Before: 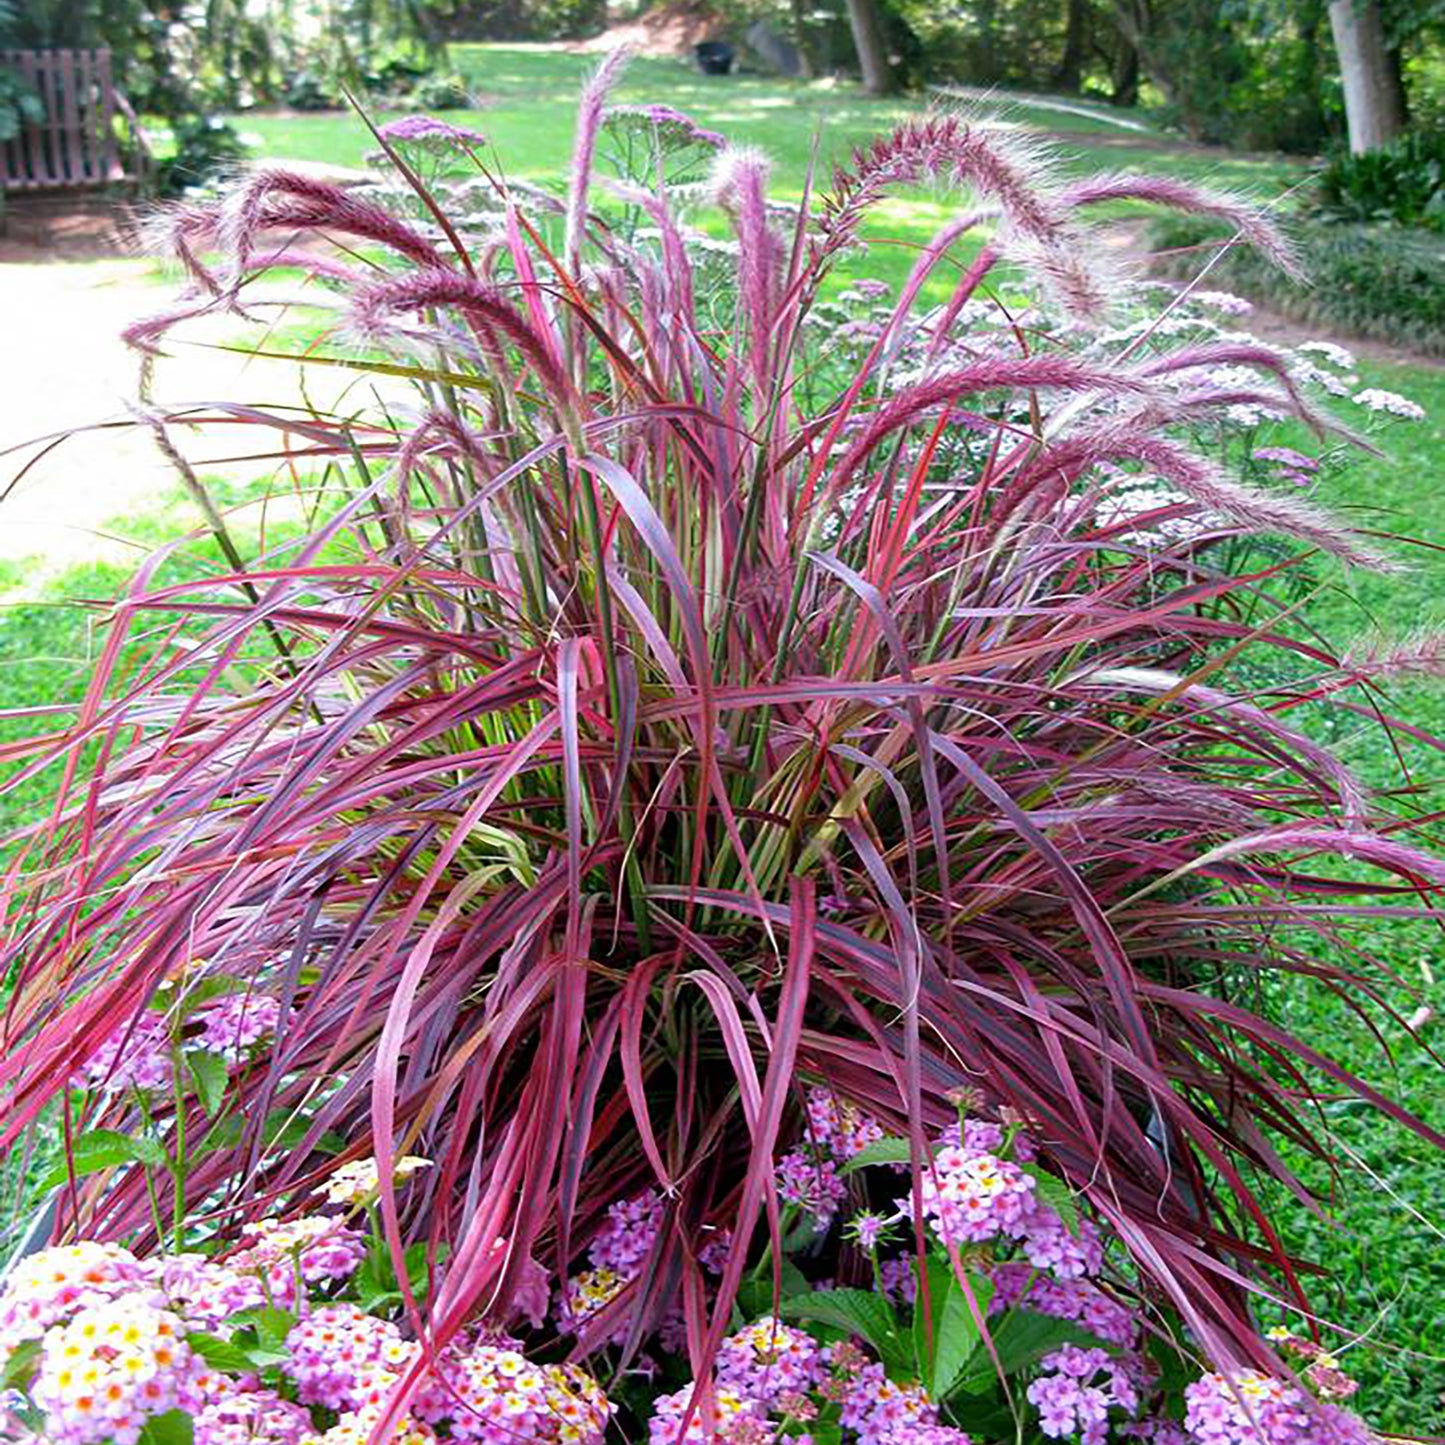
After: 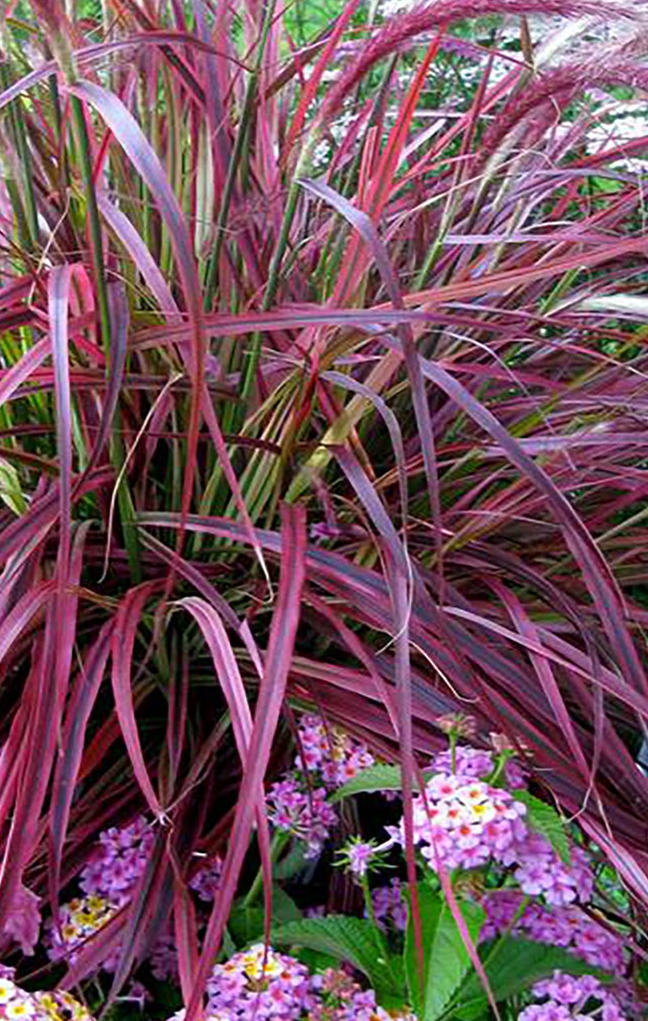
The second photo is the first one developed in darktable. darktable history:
crop: left 35.284%, top 25.863%, right 19.827%, bottom 3.423%
